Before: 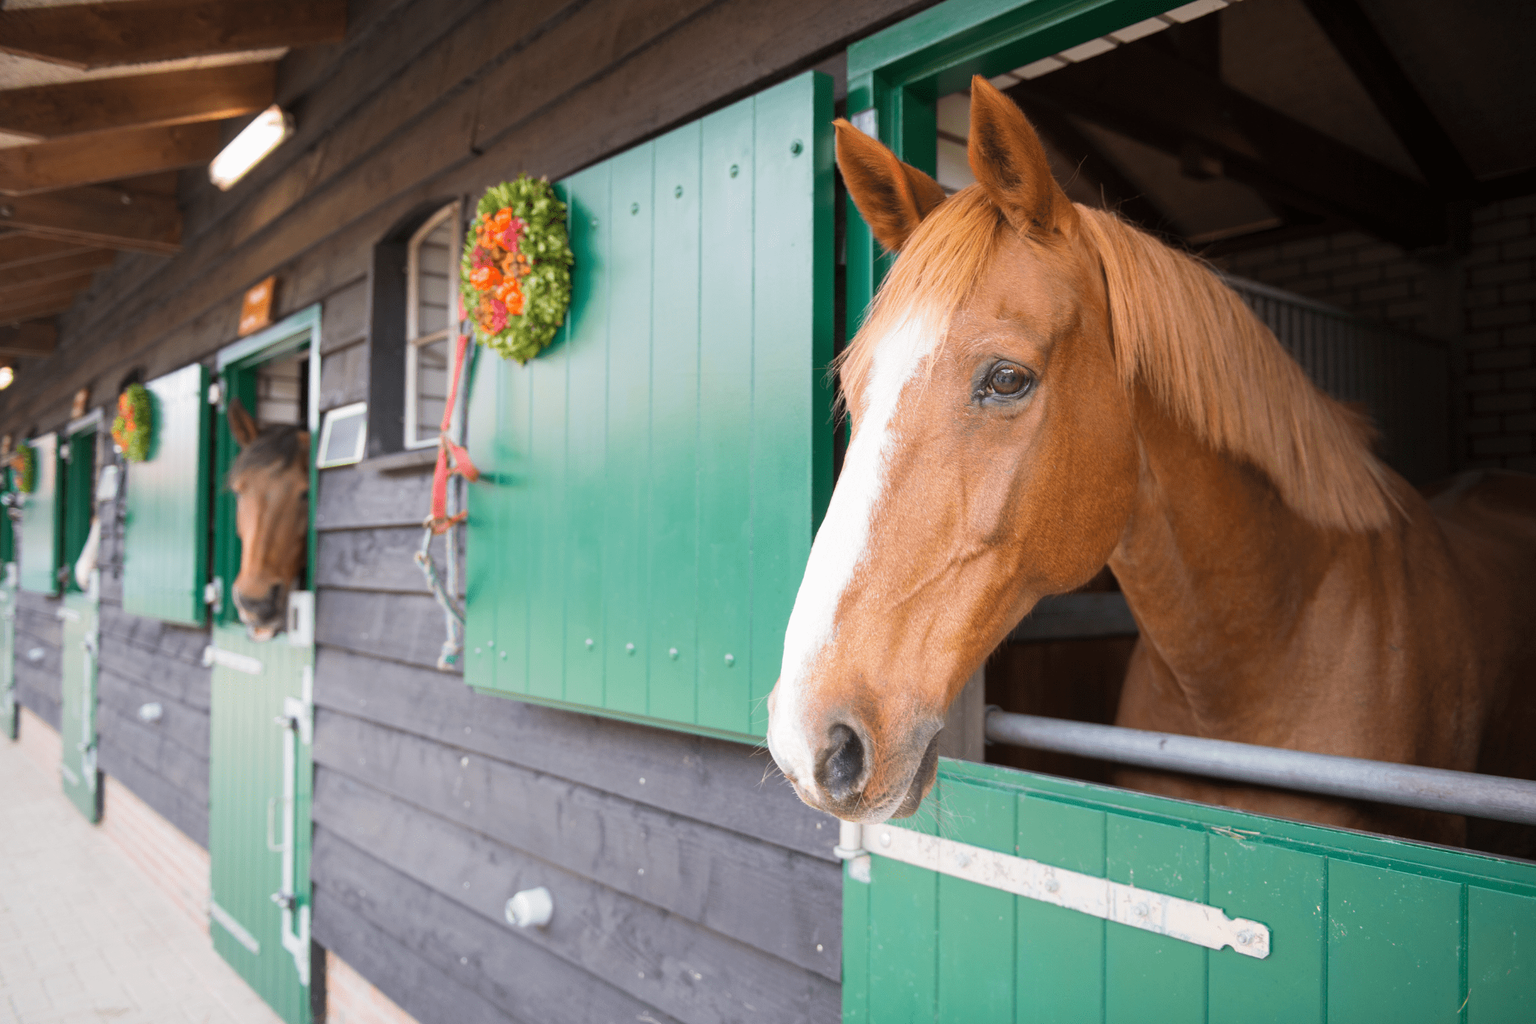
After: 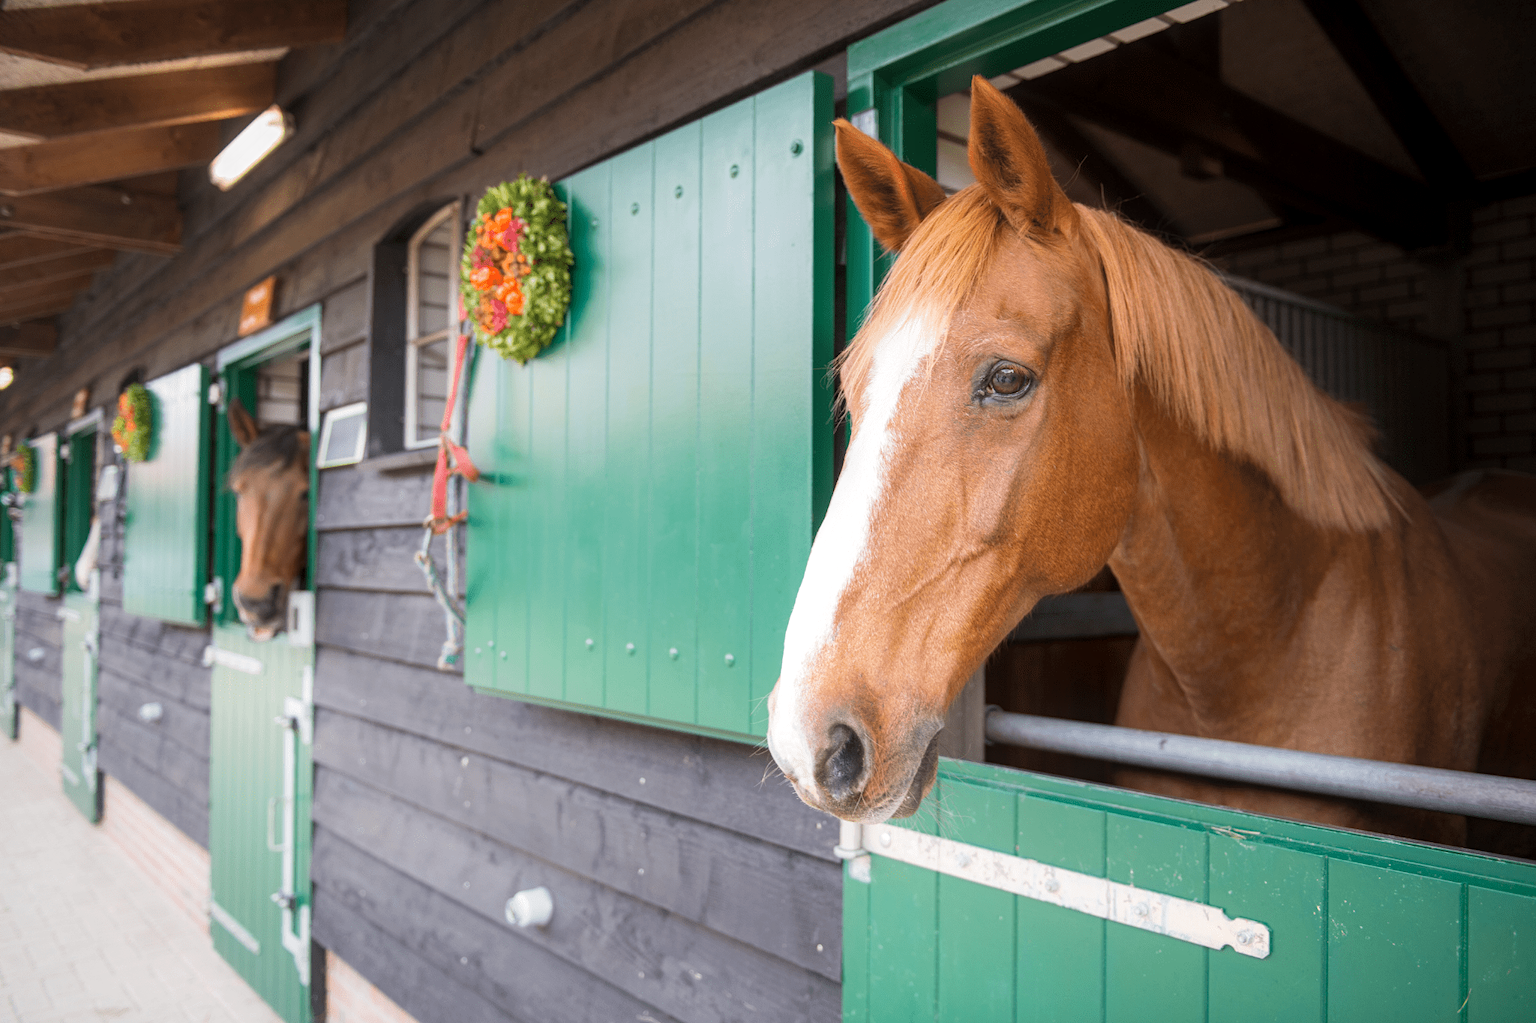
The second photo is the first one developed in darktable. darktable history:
local contrast: detail 130%
contrast equalizer: y [[0.5, 0.488, 0.462, 0.461, 0.491, 0.5], [0.5 ×6], [0.5 ×6], [0 ×6], [0 ×6]]
